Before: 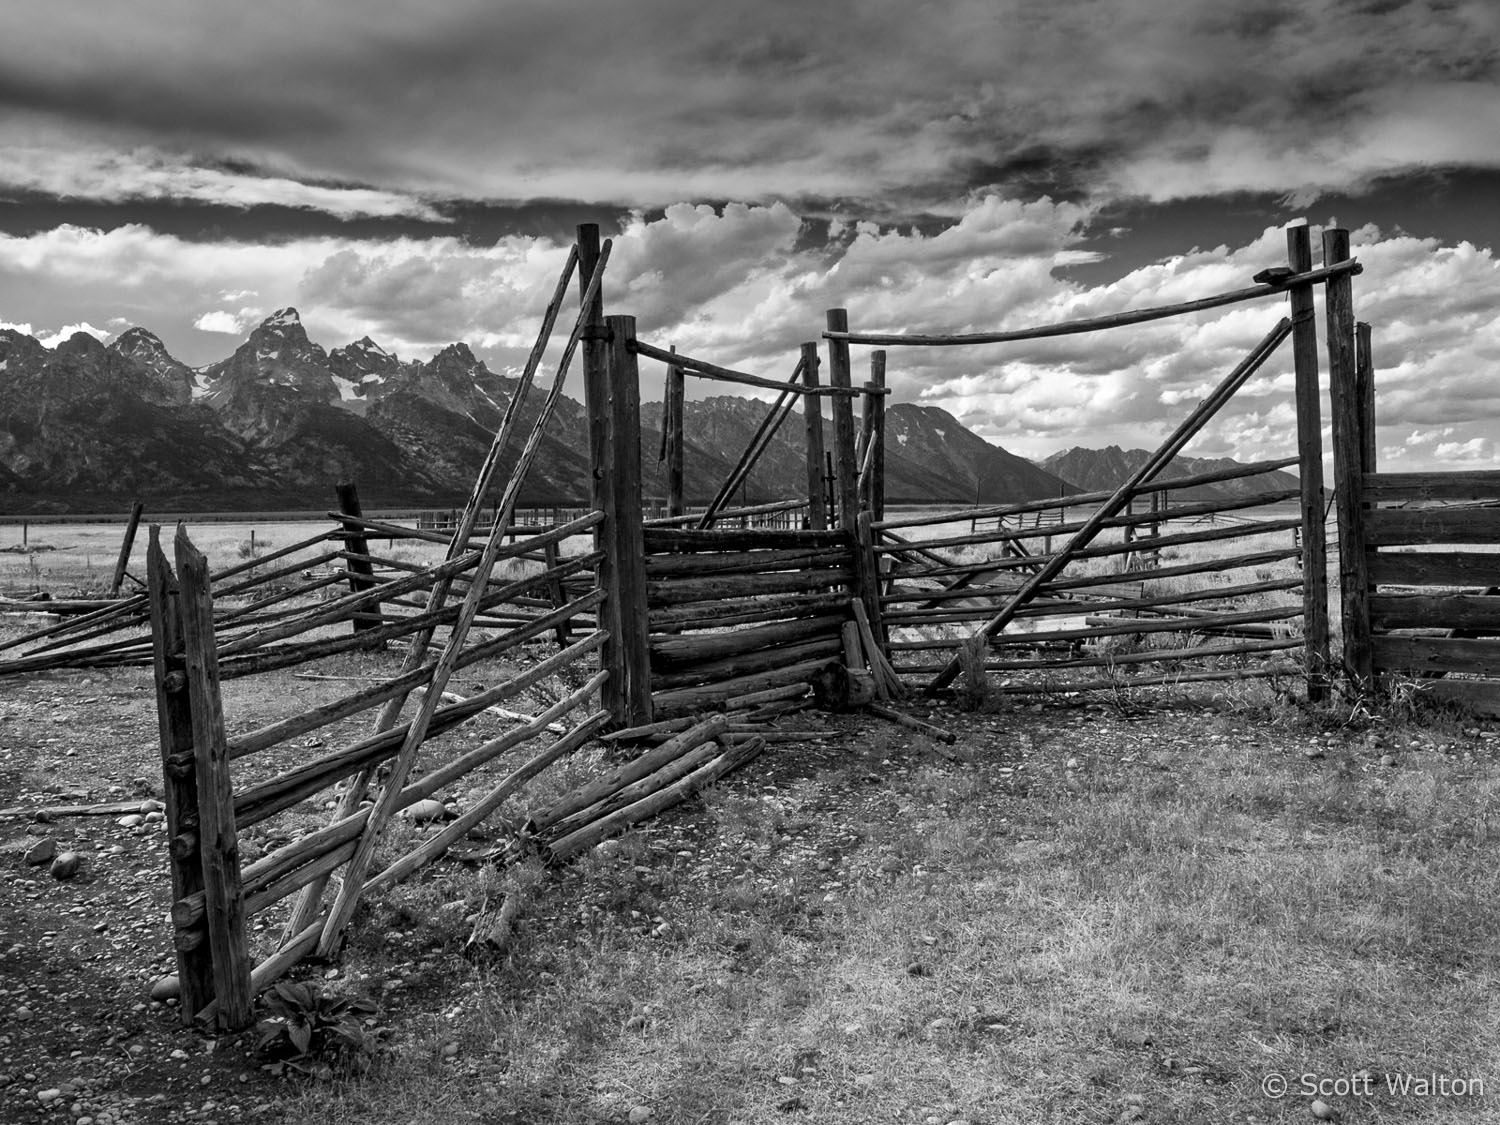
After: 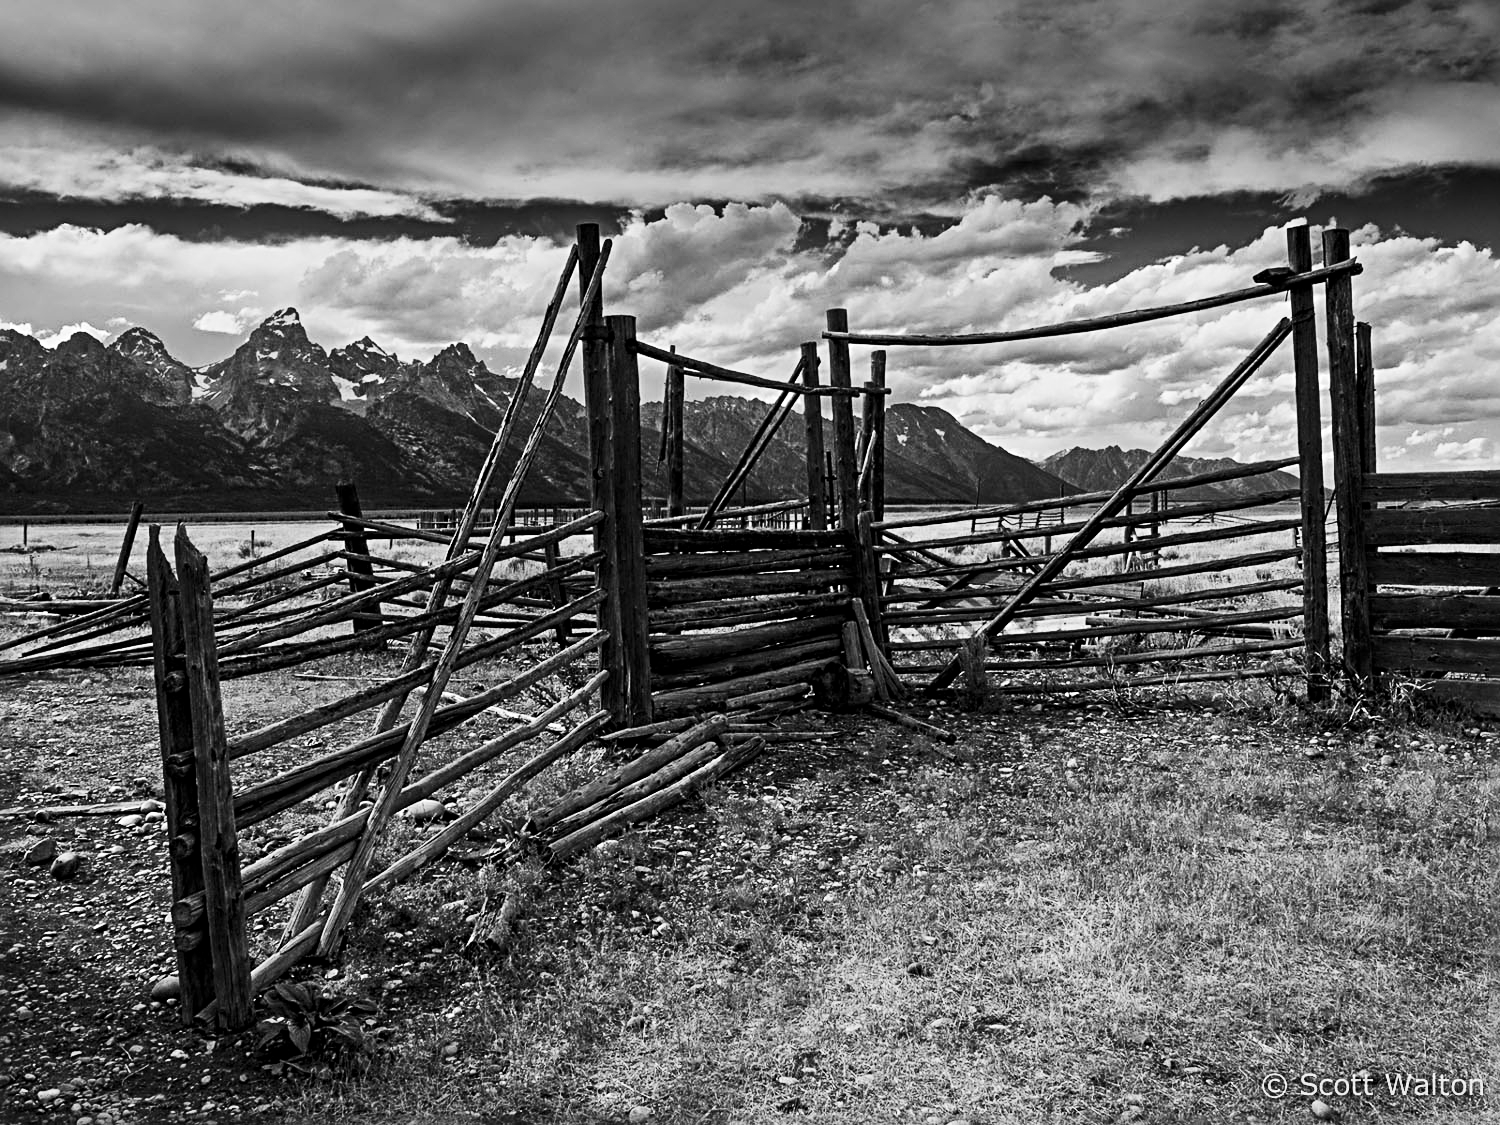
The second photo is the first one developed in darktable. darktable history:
white balance: red 1, blue 1
contrast brightness saturation: contrast 0.26, brightness 0.02, saturation 0.87
sharpen: radius 4
monochrome: a 73.58, b 64.21
